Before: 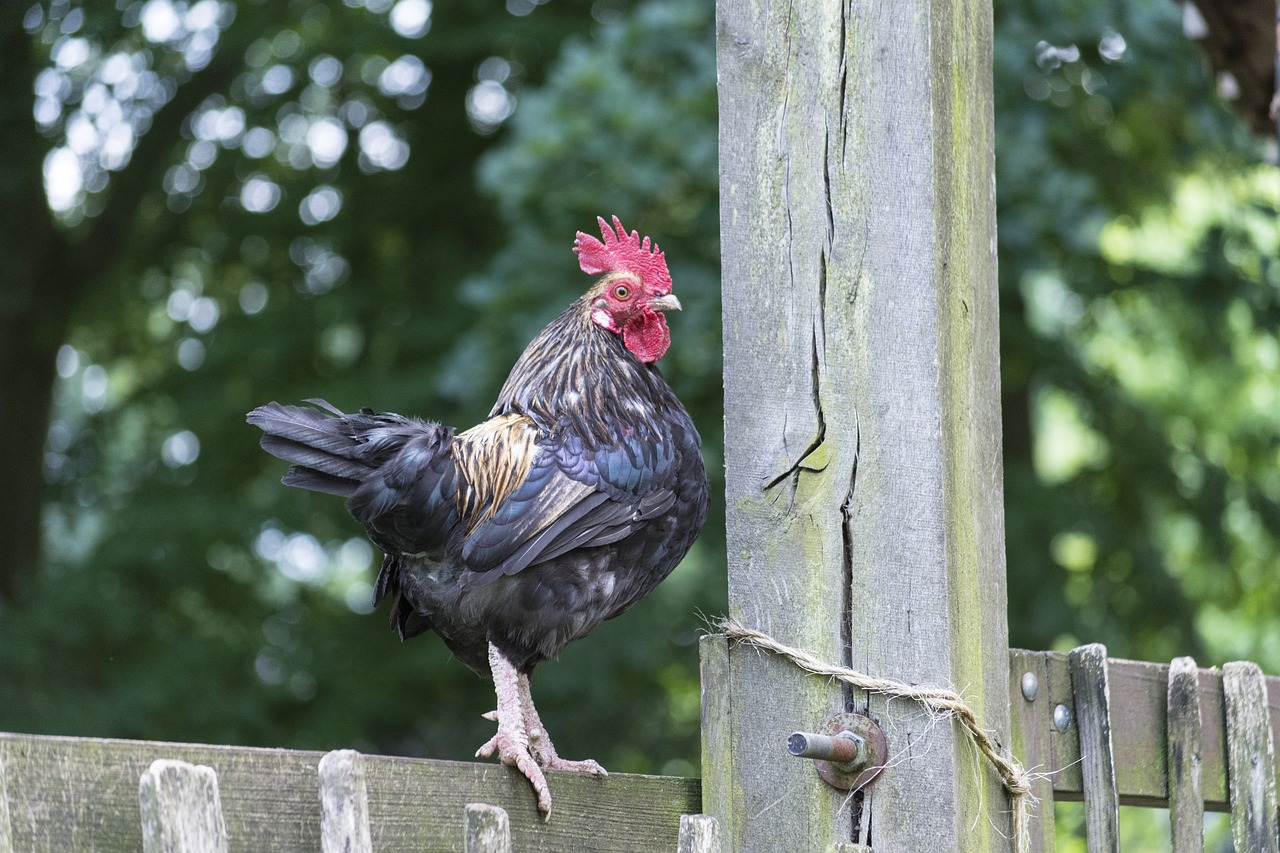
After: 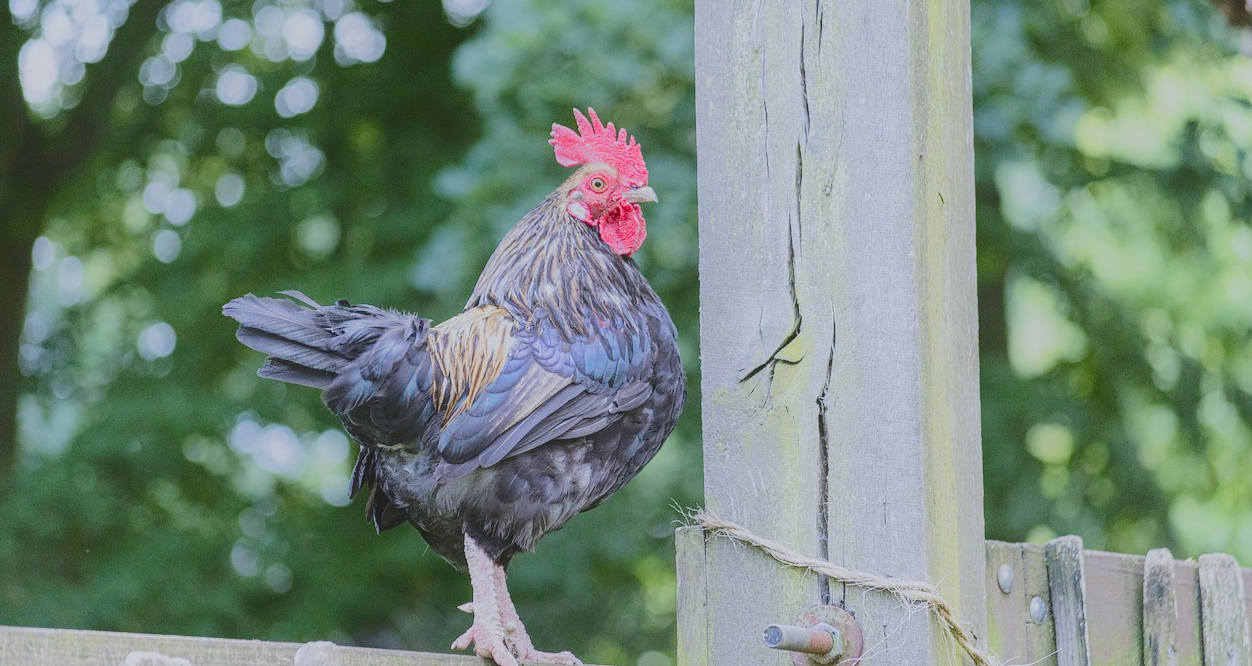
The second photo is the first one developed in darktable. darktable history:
crop and rotate: left 1.931%, top 12.895%, right 0.203%, bottom 8.985%
contrast equalizer: y [[0.439, 0.44, 0.442, 0.457, 0.493, 0.498], [0.5 ×6], [0.5 ×6], [0 ×6], [0 ×6]]
local contrast: on, module defaults
color correction: highlights a* -0.147, highlights b* -5.23, shadows a* -0.144, shadows b* -0.114
tone equalizer: -7 EV 0.141 EV, -6 EV 0.563 EV, -5 EV 1.19 EV, -4 EV 1.31 EV, -3 EV 1.13 EV, -2 EV 0.6 EV, -1 EV 0.162 EV, edges refinement/feathering 500, mask exposure compensation -1.57 EV, preserve details no
color balance rgb: perceptual saturation grading › global saturation 20%, perceptual saturation grading › highlights -50.335%, perceptual saturation grading › shadows 30.215%, contrast -29.421%
